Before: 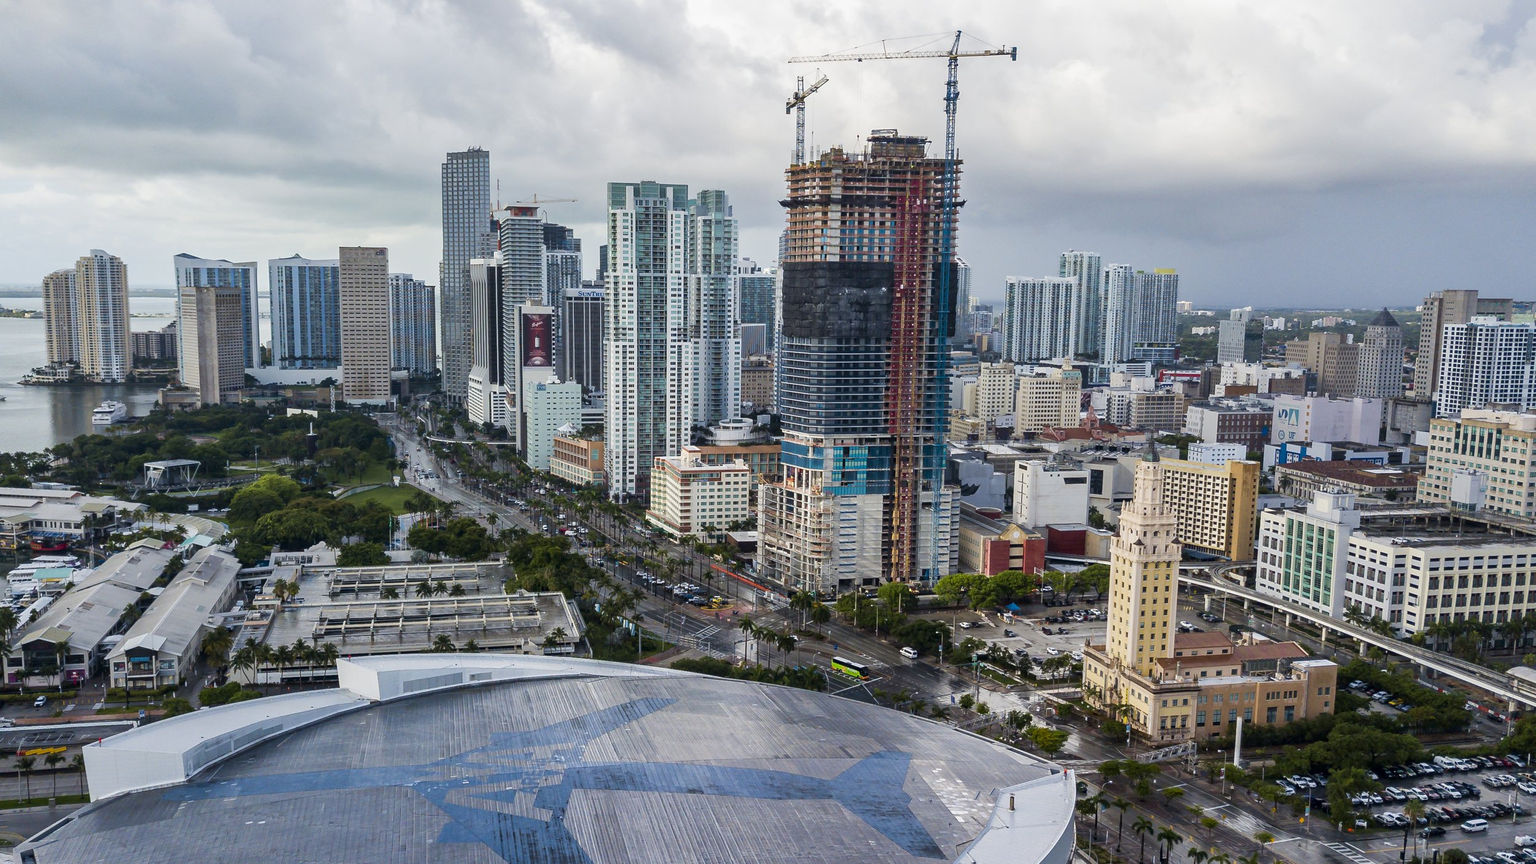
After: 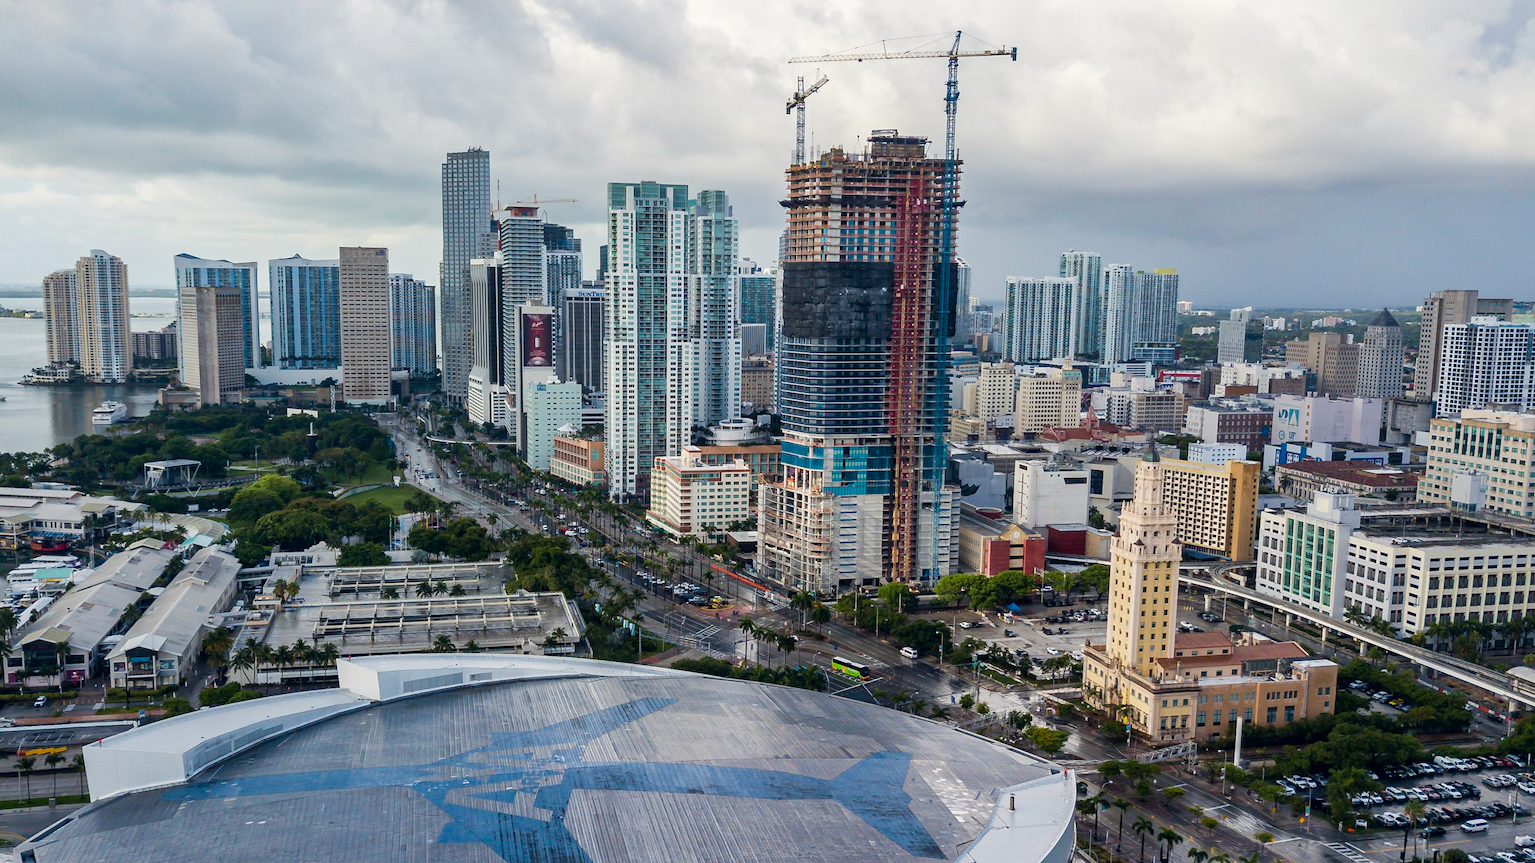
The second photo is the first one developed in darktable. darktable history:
color correction: highlights a* 0.259, highlights b* 2.66, shadows a* -0.837, shadows b* -4.14
